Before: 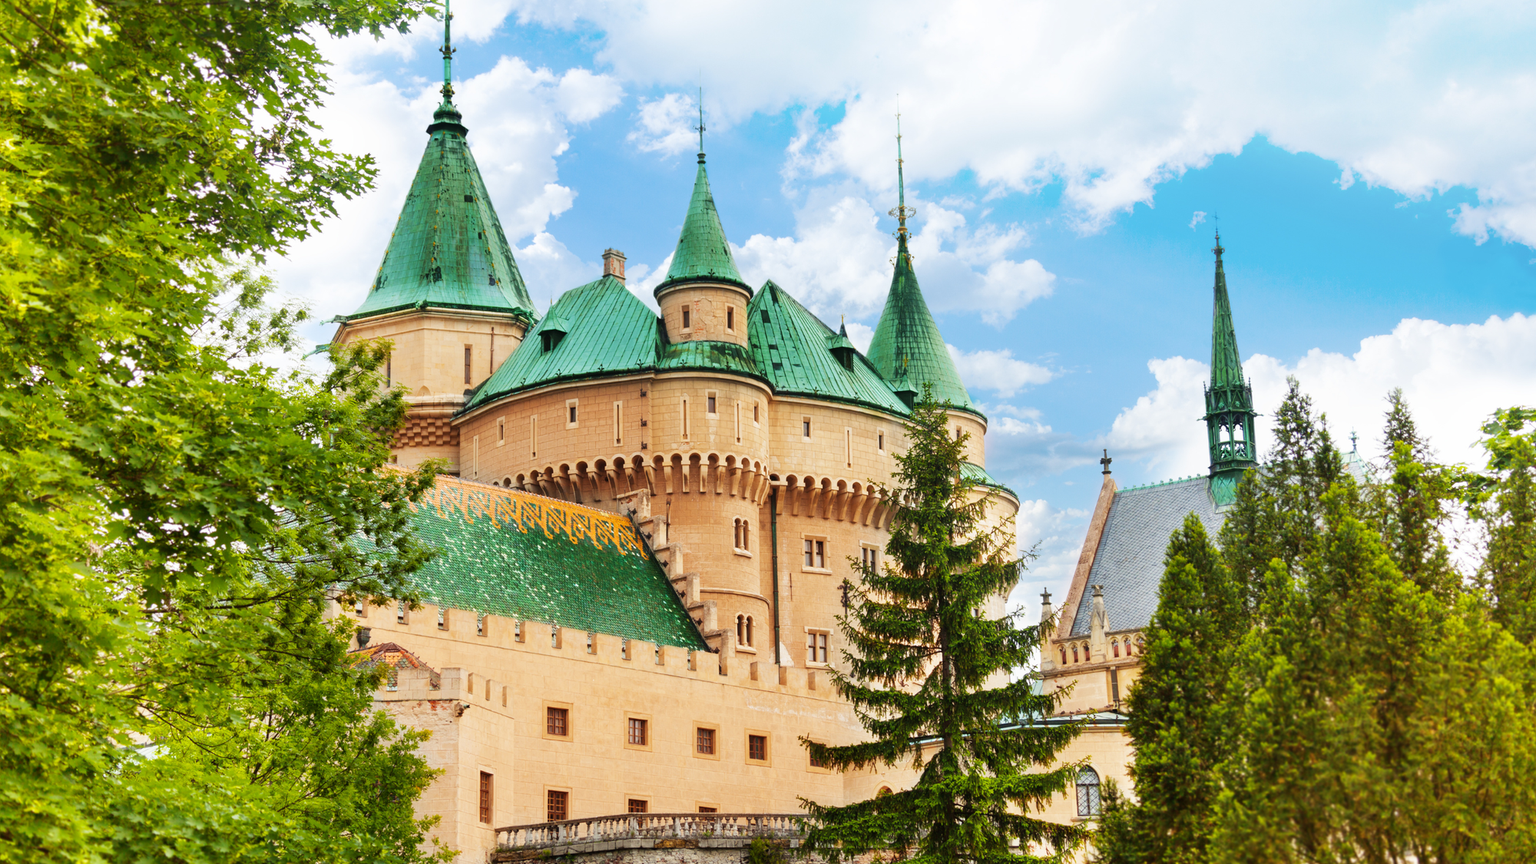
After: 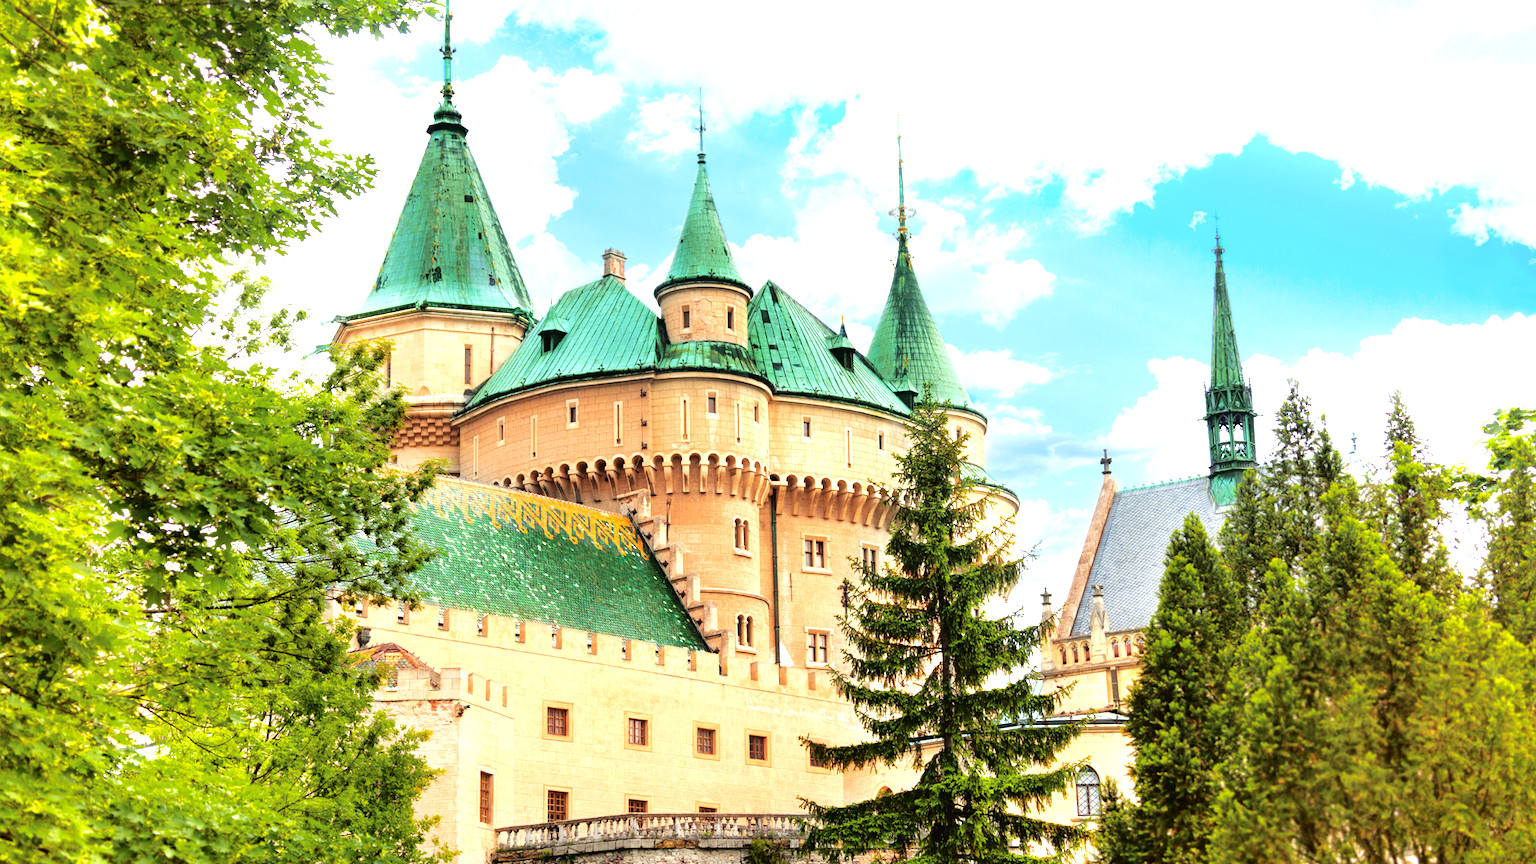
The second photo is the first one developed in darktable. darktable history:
tone equalizer: -8 EV -0.772 EV, -7 EV -0.7 EV, -6 EV -0.622 EV, -5 EV -0.38 EV, -3 EV 0.378 EV, -2 EV 0.6 EV, -1 EV 0.691 EV, +0 EV 0.781 EV
tone curve: curves: ch0 [(0, 0) (0.003, 0.006) (0.011, 0.014) (0.025, 0.024) (0.044, 0.035) (0.069, 0.046) (0.1, 0.074) (0.136, 0.115) (0.177, 0.161) (0.224, 0.226) (0.277, 0.293) (0.335, 0.364) (0.399, 0.441) (0.468, 0.52) (0.543, 0.58) (0.623, 0.657) (0.709, 0.72) (0.801, 0.794) (0.898, 0.883) (1, 1)], color space Lab, independent channels, preserve colors none
